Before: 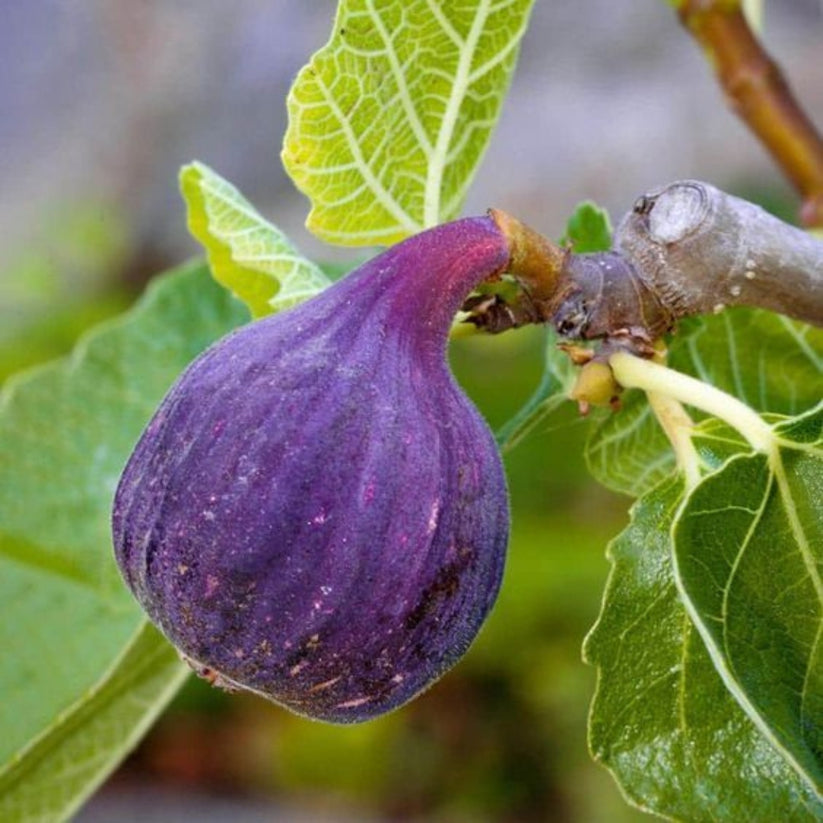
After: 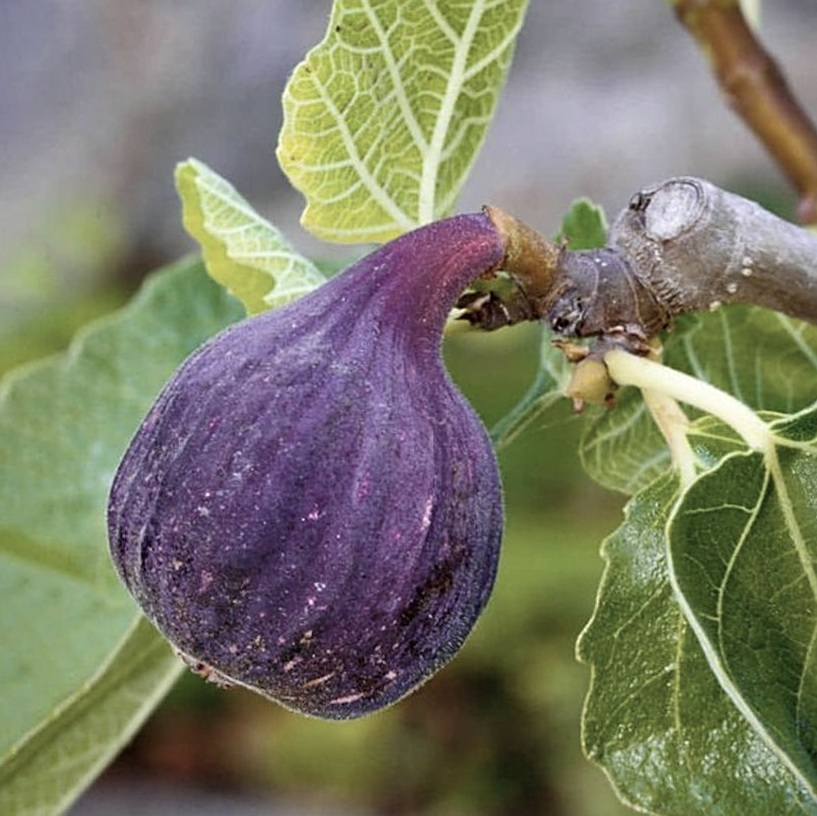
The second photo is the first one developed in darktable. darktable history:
contrast brightness saturation: contrast 0.1, saturation -0.36
shadows and highlights: soften with gaussian
rotate and perspective: rotation 0.192°, lens shift (horizontal) -0.015, crop left 0.005, crop right 0.996, crop top 0.006, crop bottom 0.99
sharpen: on, module defaults
